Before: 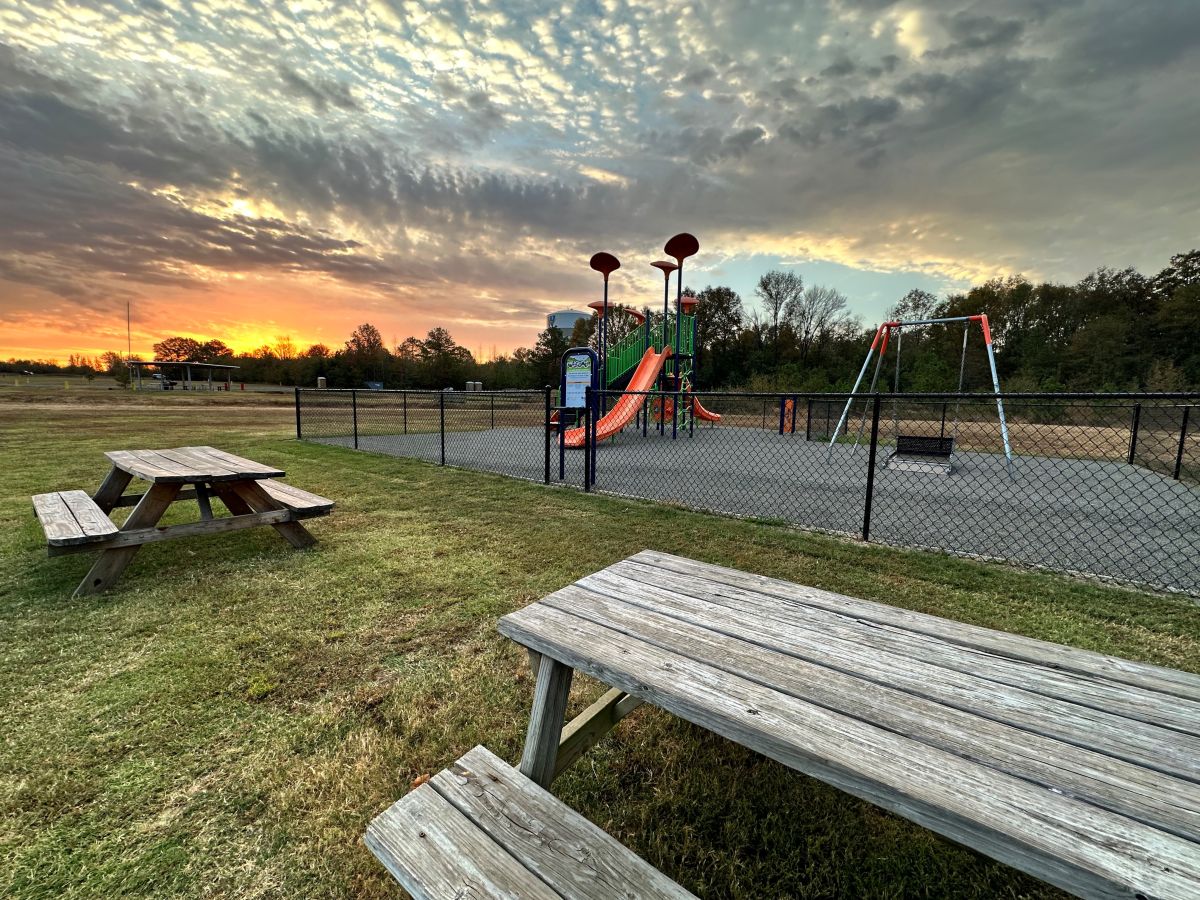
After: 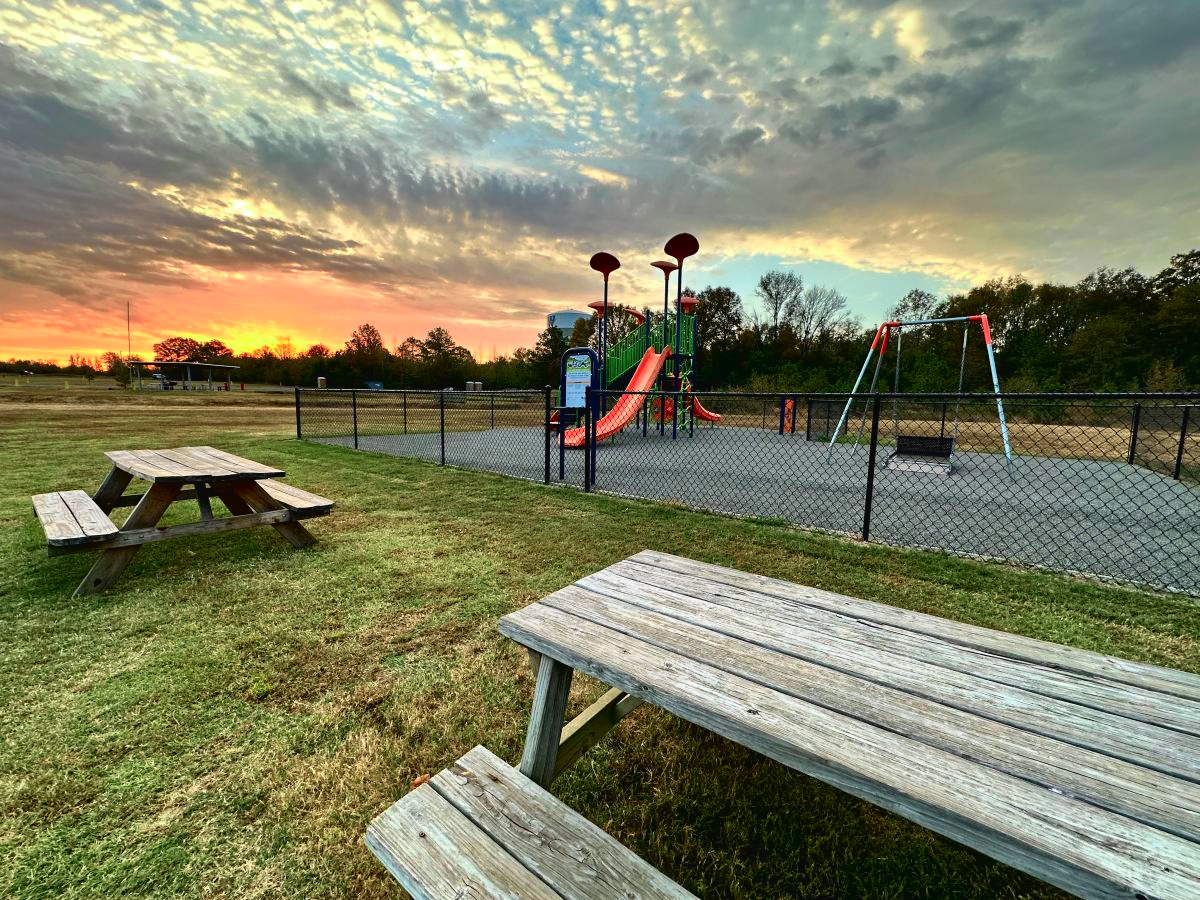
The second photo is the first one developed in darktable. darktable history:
tone curve: curves: ch0 [(0, 0.024) (0.049, 0.038) (0.176, 0.162) (0.325, 0.324) (0.438, 0.465) (0.598, 0.645) (0.843, 0.879) (1, 1)]; ch1 [(0, 0) (0.351, 0.347) (0.446, 0.42) (0.481, 0.463) (0.504, 0.504) (0.522, 0.521) (0.546, 0.563) (0.622, 0.664) (0.728, 0.786) (1, 1)]; ch2 [(0, 0) (0.327, 0.324) (0.427, 0.413) (0.458, 0.444) (0.502, 0.504) (0.526, 0.539) (0.547, 0.581) (0.612, 0.634) (0.76, 0.765) (1, 1)], color space Lab, independent channels, preserve colors none
